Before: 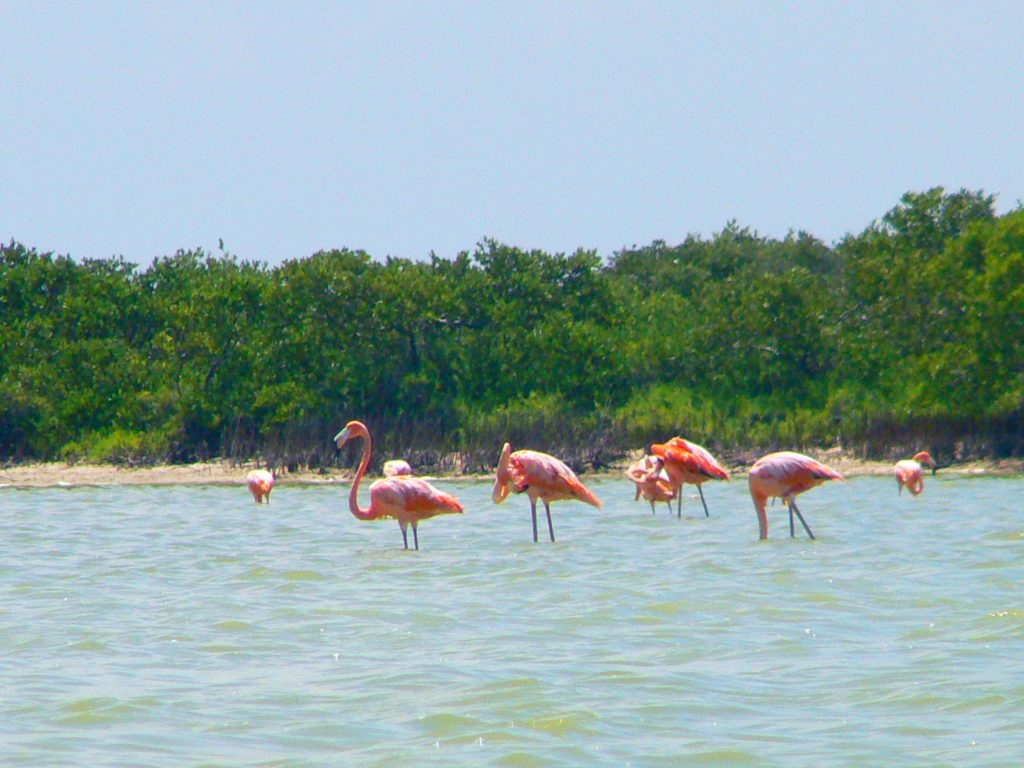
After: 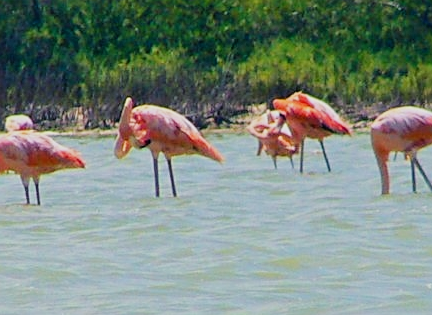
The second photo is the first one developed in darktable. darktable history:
filmic rgb: black relative exposure -7.65 EV, white relative exposure 4.56 EV, threshold 3 EV, hardness 3.61, enable highlight reconstruction true
crop: left 36.92%, top 44.99%, right 20.529%, bottom 13.388%
contrast equalizer: y [[0.6 ×6], [0.55 ×6], [0 ×6], [0 ×6], [0 ×6]], mix 0.31
sharpen: on, module defaults
